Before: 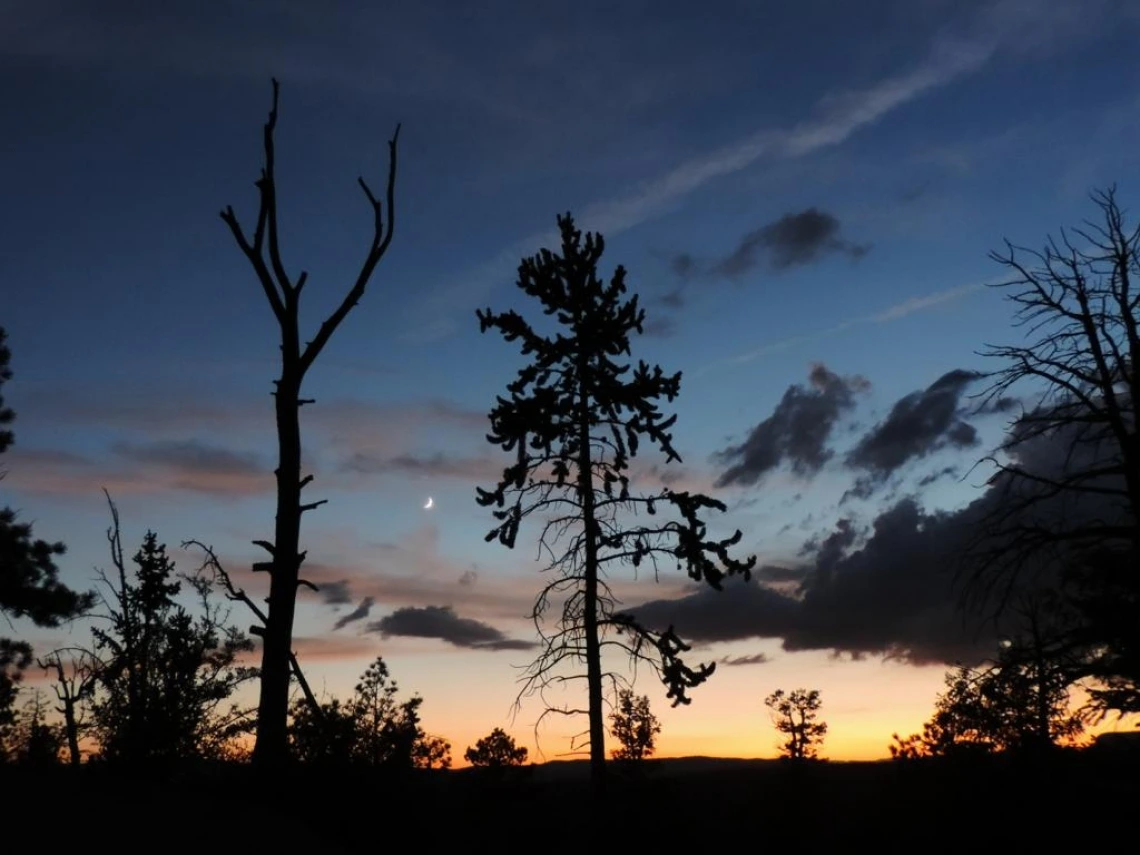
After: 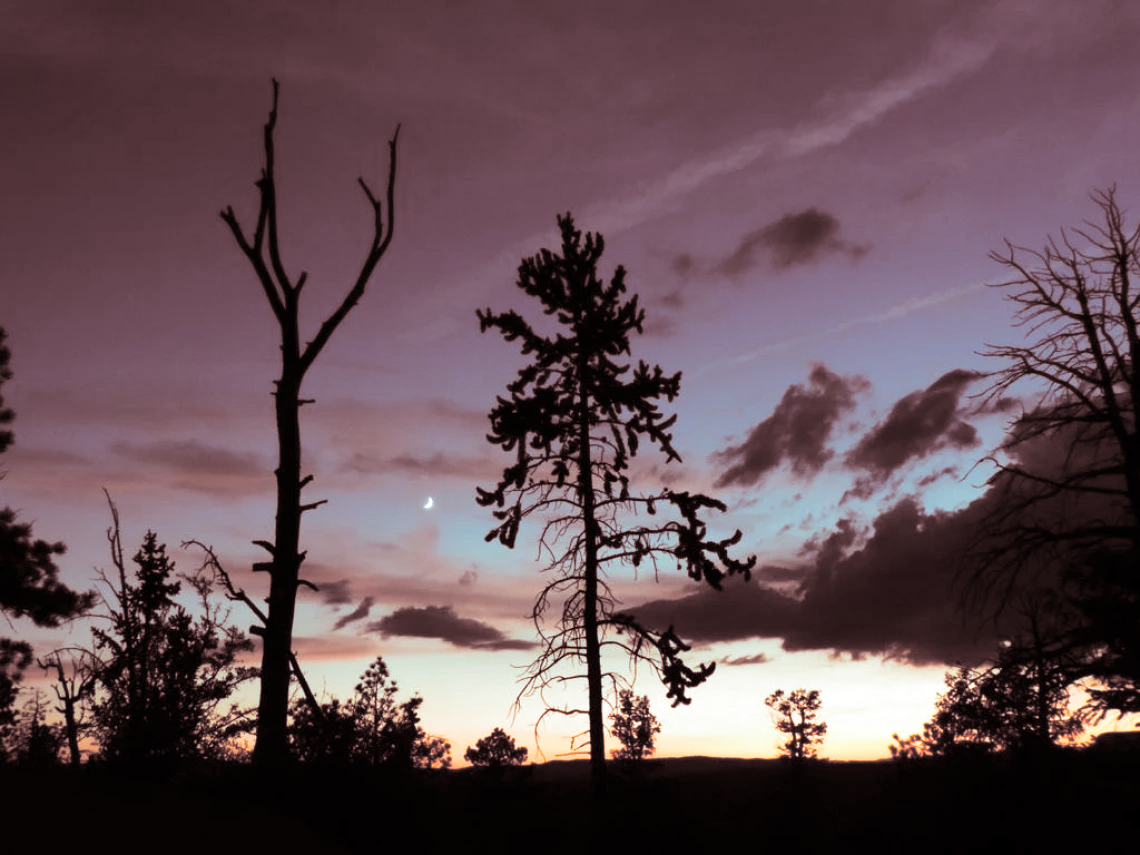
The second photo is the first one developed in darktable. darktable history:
exposure: exposure 0.64 EV, compensate highlight preservation false
split-toning: shadows › saturation 0.3, highlights › hue 180°, highlights › saturation 0.3, compress 0%
